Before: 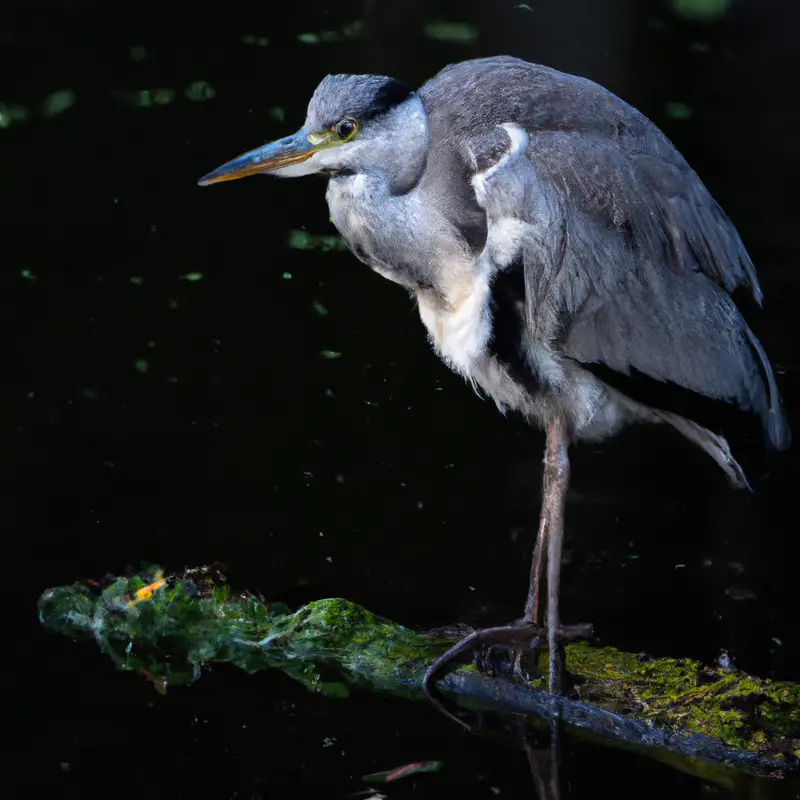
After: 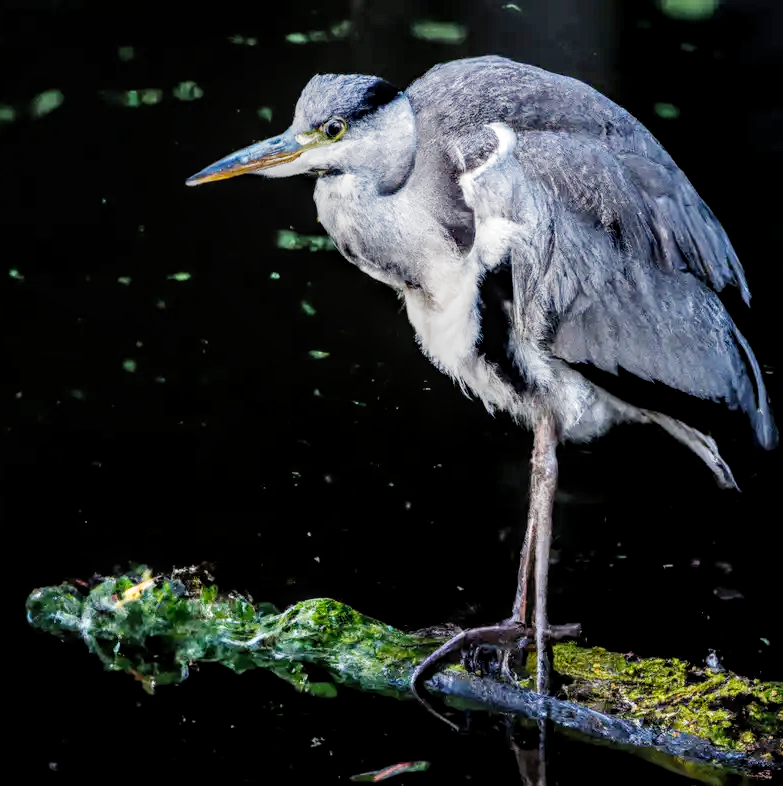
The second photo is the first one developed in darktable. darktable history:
crop and rotate: left 1.548%, right 0.51%, bottom 1.636%
local contrast: highlights 22%, detail 150%
exposure: black level correction 0.001, exposure 1.398 EV, compensate exposure bias true, compensate highlight preservation false
filmic rgb: black relative exposure -7.65 EV, white relative exposure 4.56 EV, hardness 3.61, add noise in highlights 0.001, preserve chrominance no, color science v3 (2019), use custom middle-gray values true, contrast in highlights soft
